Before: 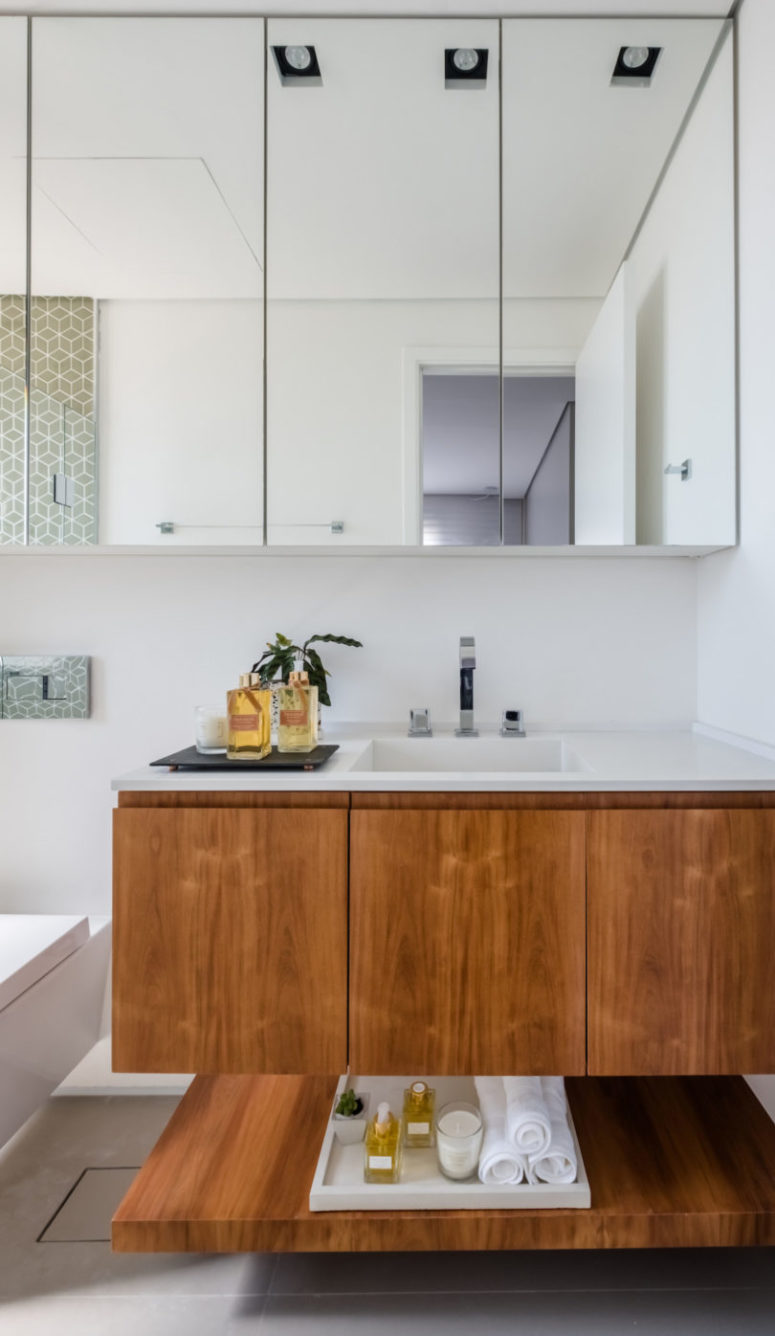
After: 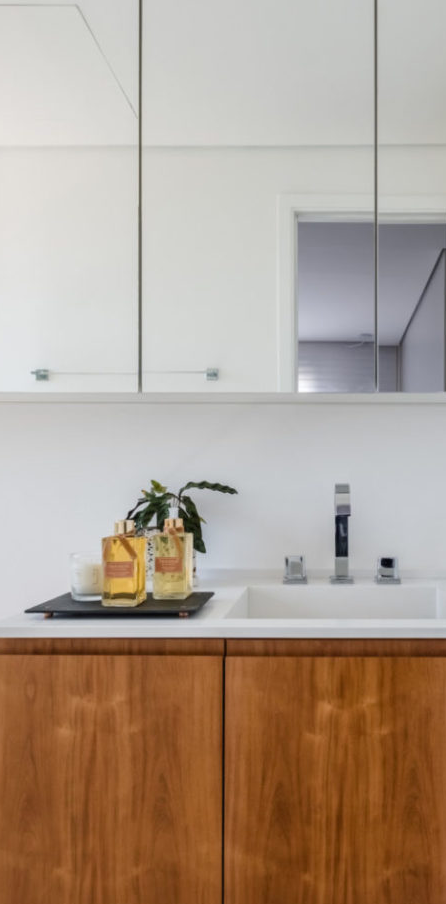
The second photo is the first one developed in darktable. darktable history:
crop: left 16.177%, top 11.479%, right 26.184%, bottom 20.839%
